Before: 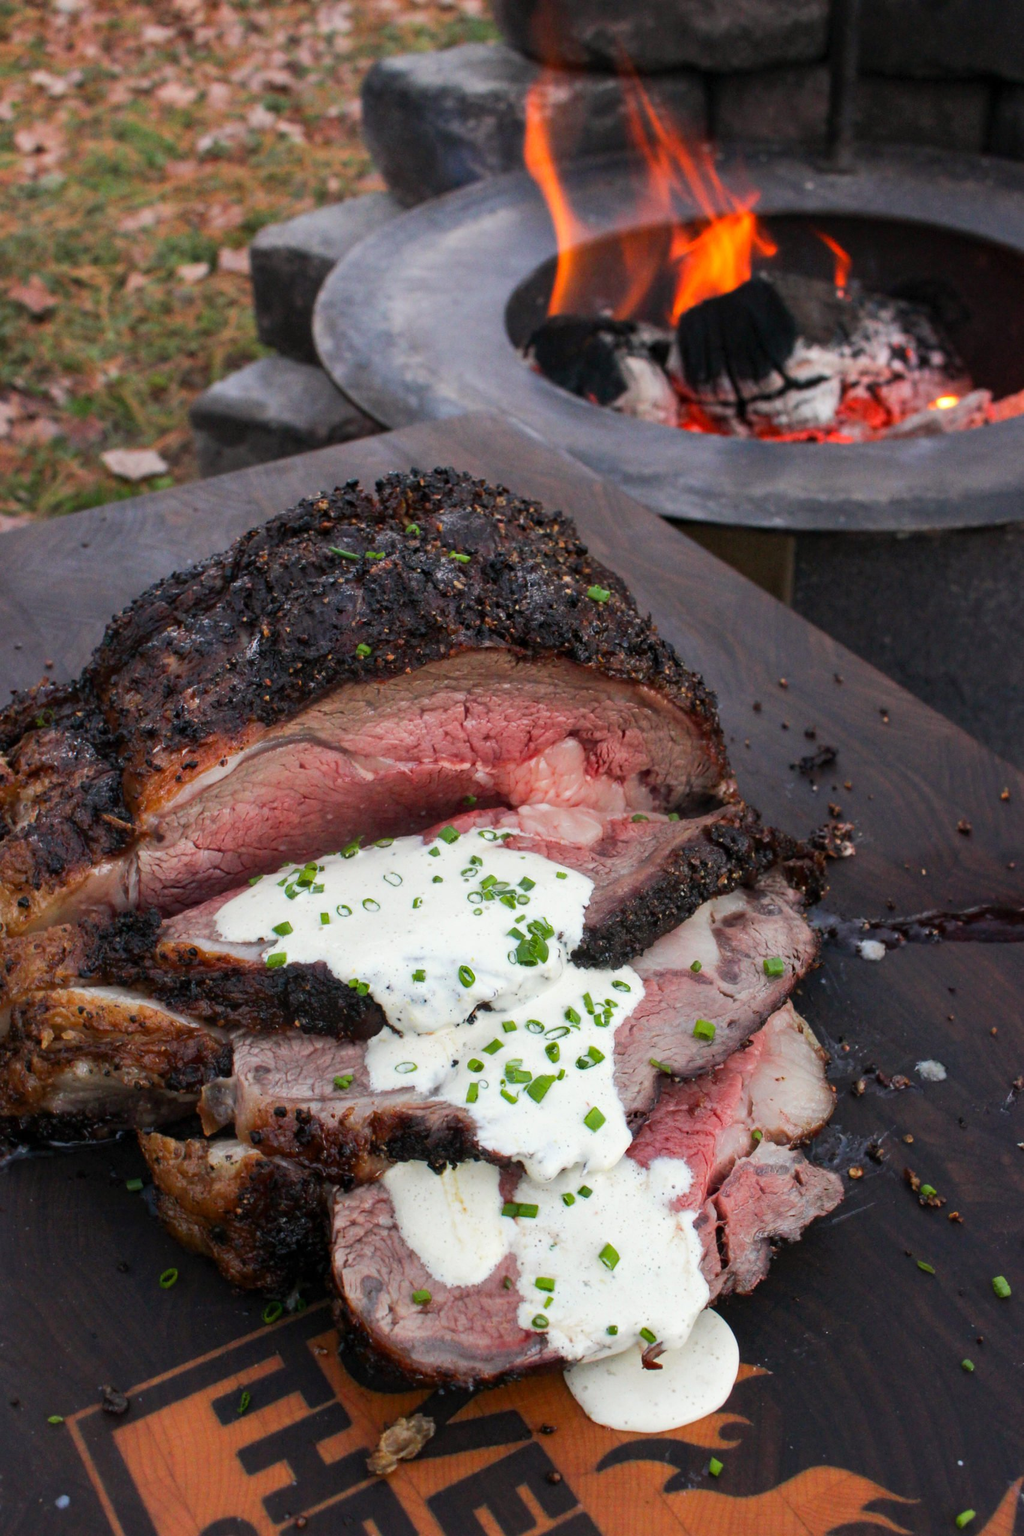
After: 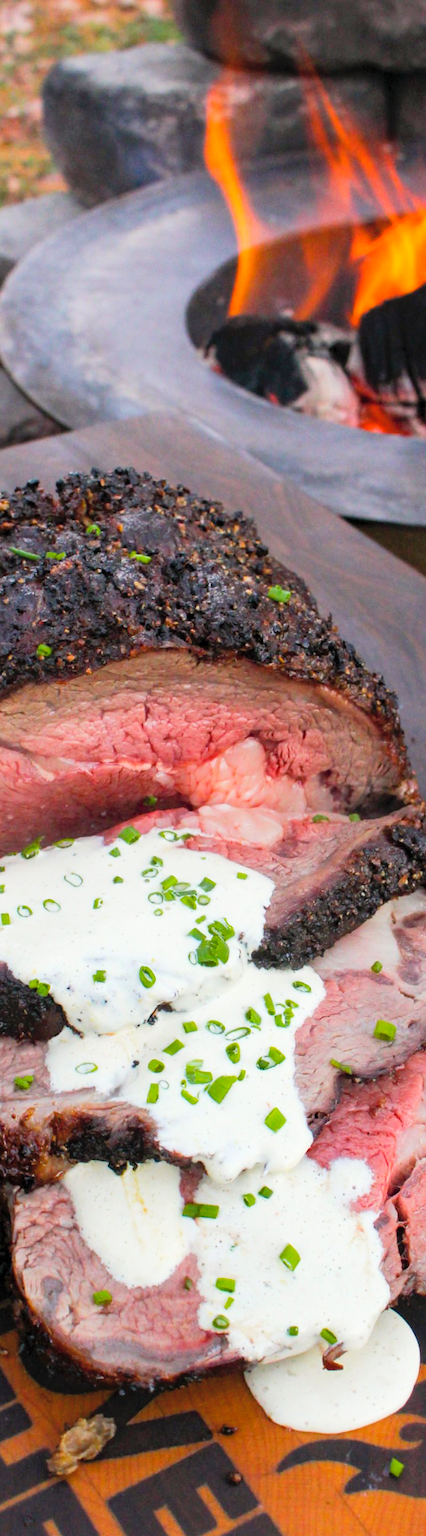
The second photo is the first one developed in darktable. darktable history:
contrast brightness saturation: brightness 0.15
color balance rgb: perceptual saturation grading › global saturation 20%, global vibrance 20%
crop: left 31.229%, right 27.105%
tone curve: curves: ch0 [(0, 0) (0.004, 0.002) (0.02, 0.013) (0.218, 0.218) (0.664, 0.718) (0.832, 0.873) (1, 1)], preserve colors none
